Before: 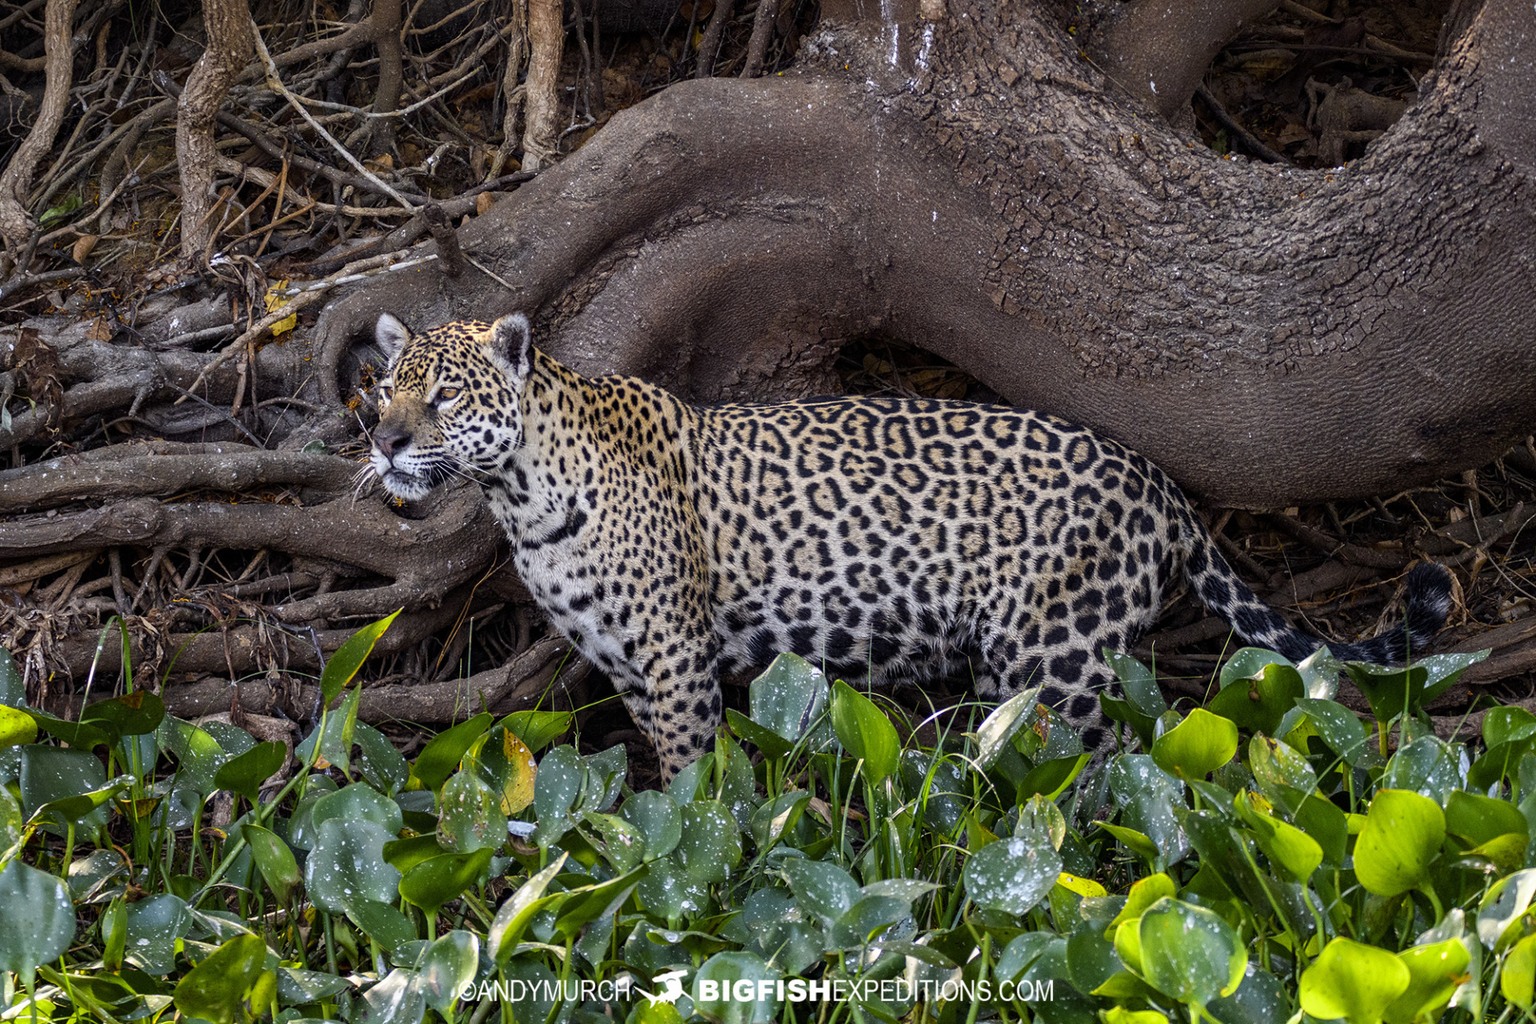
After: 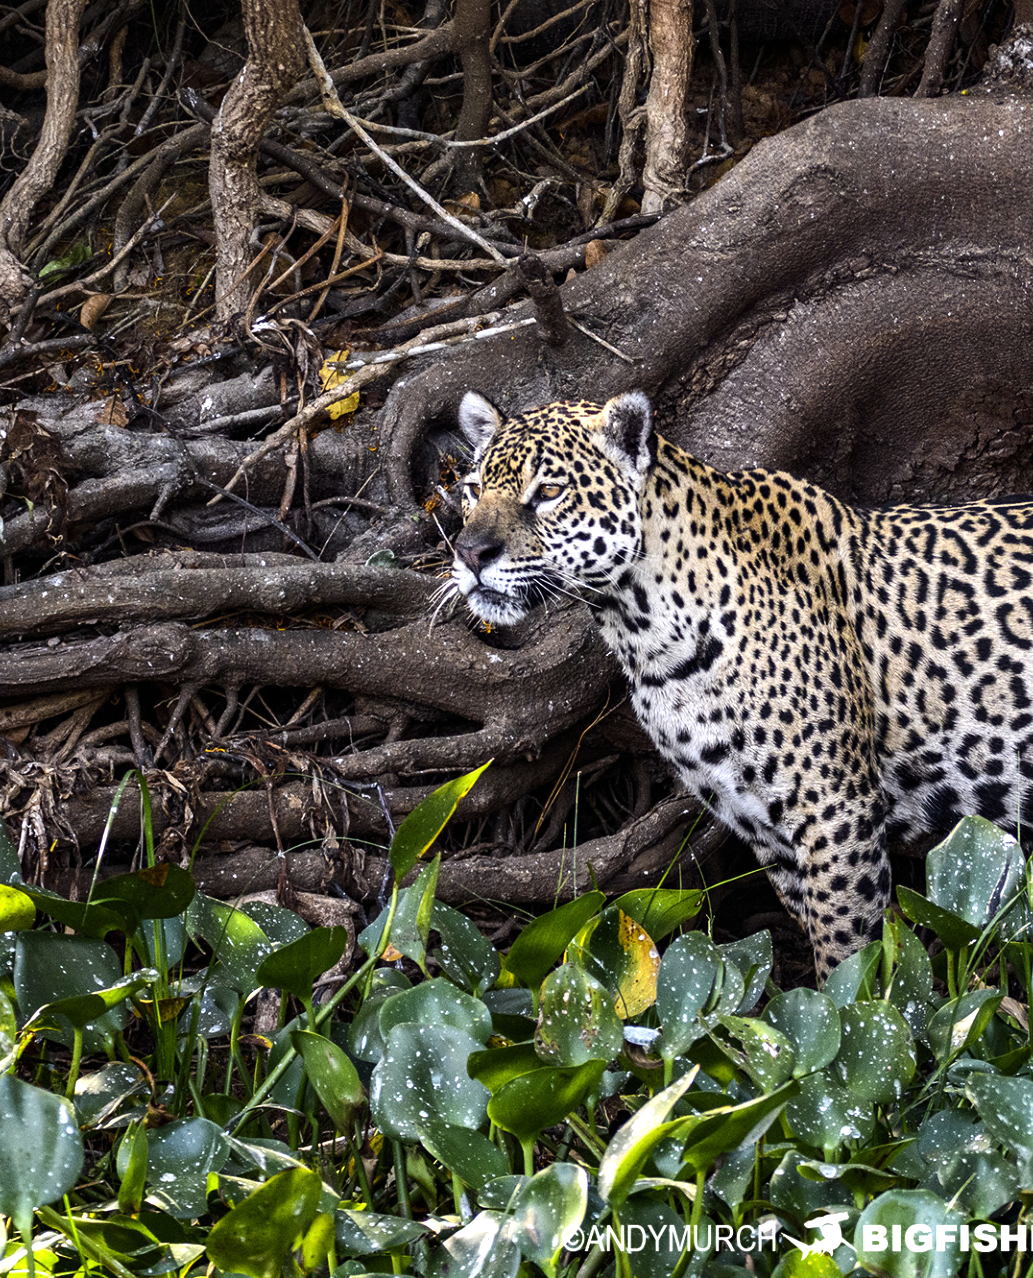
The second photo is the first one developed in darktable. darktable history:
tone equalizer: -8 EV -0.75 EV, -7 EV -0.7 EV, -6 EV -0.6 EV, -5 EV -0.4 EV, -3 EV 0.4 EV, -2 EV 0.6 EV, -1 EV 0.7 EV, +0 EV 0.75 EV, edges refinement/feathering 500, mask exposure compensation -1.57 EV, preserve details no
crop: left 0.587%, right 45.588%, bottom 0.086%
